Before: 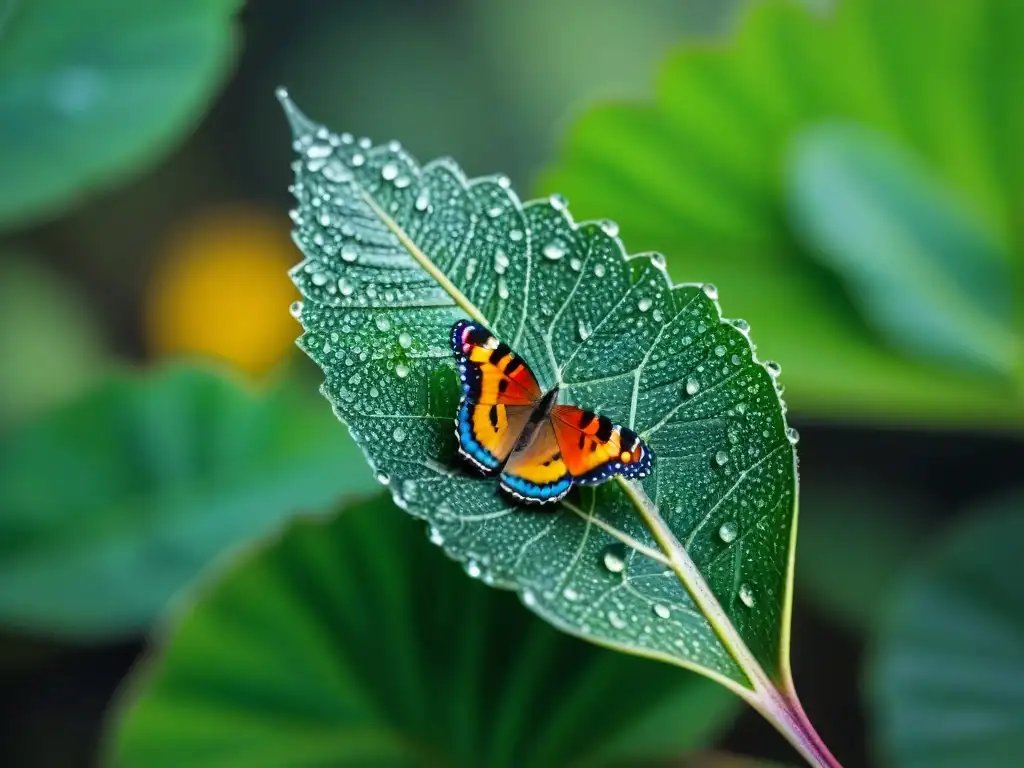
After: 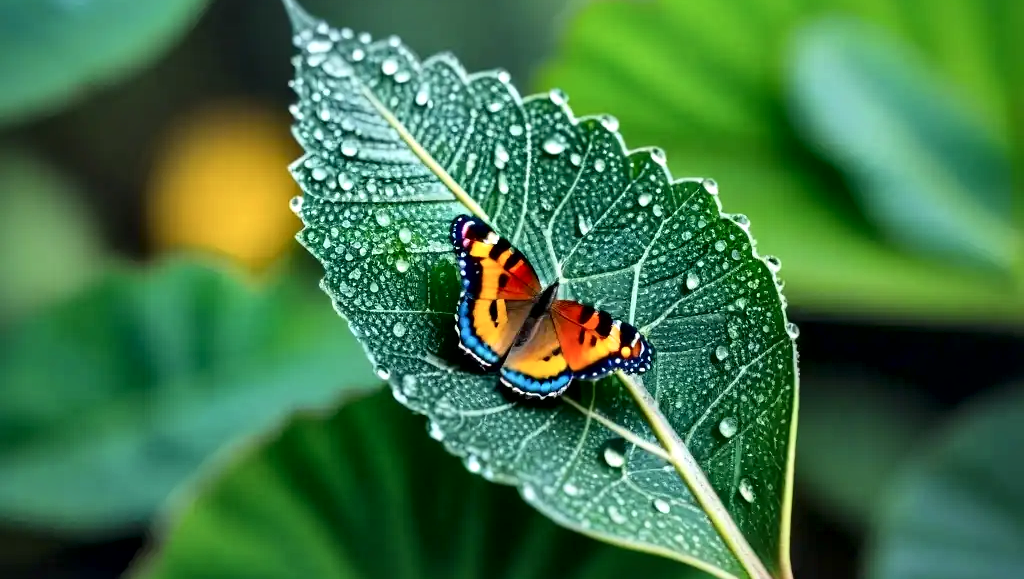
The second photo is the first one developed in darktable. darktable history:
shadows and highlights: highlights 69.96, soften with gaussian
crop: top 13.709%, bottom 10.851%
local contrast: mode bilateral grid, contrast 70, coarseness 75, detail 181%, midtone range 0.2
